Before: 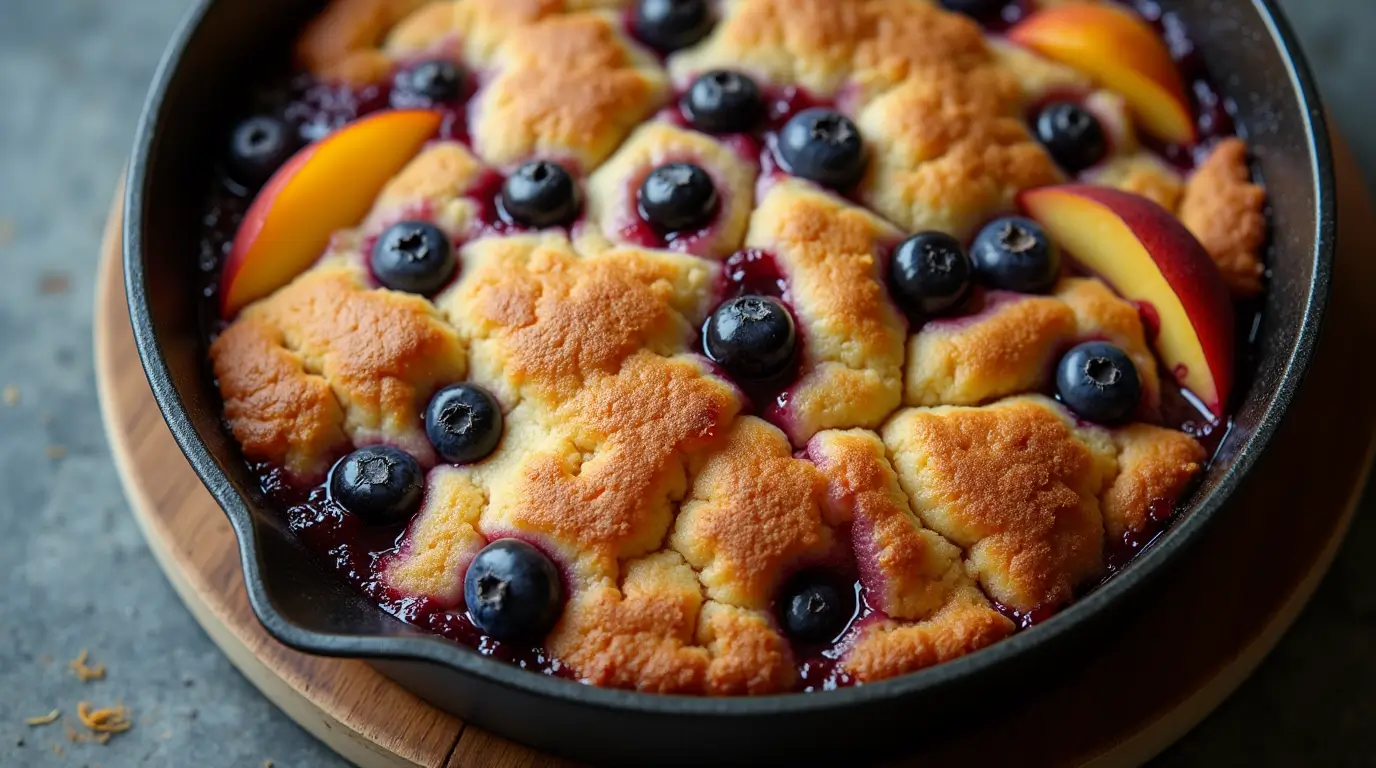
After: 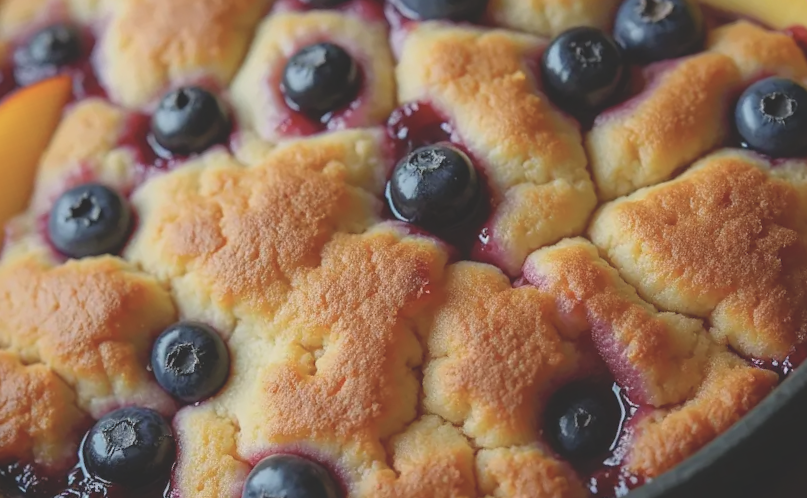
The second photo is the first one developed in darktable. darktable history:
exposure: exposure -0.057 EV, compensate highlight preservation false
tone curve: curves: ch0 [(0, 0.172) (1, 0.91)], preserve colors none
crop and rotate: angle 18.86°, left 6.859%, right 3.66%, bottom 1.066%
